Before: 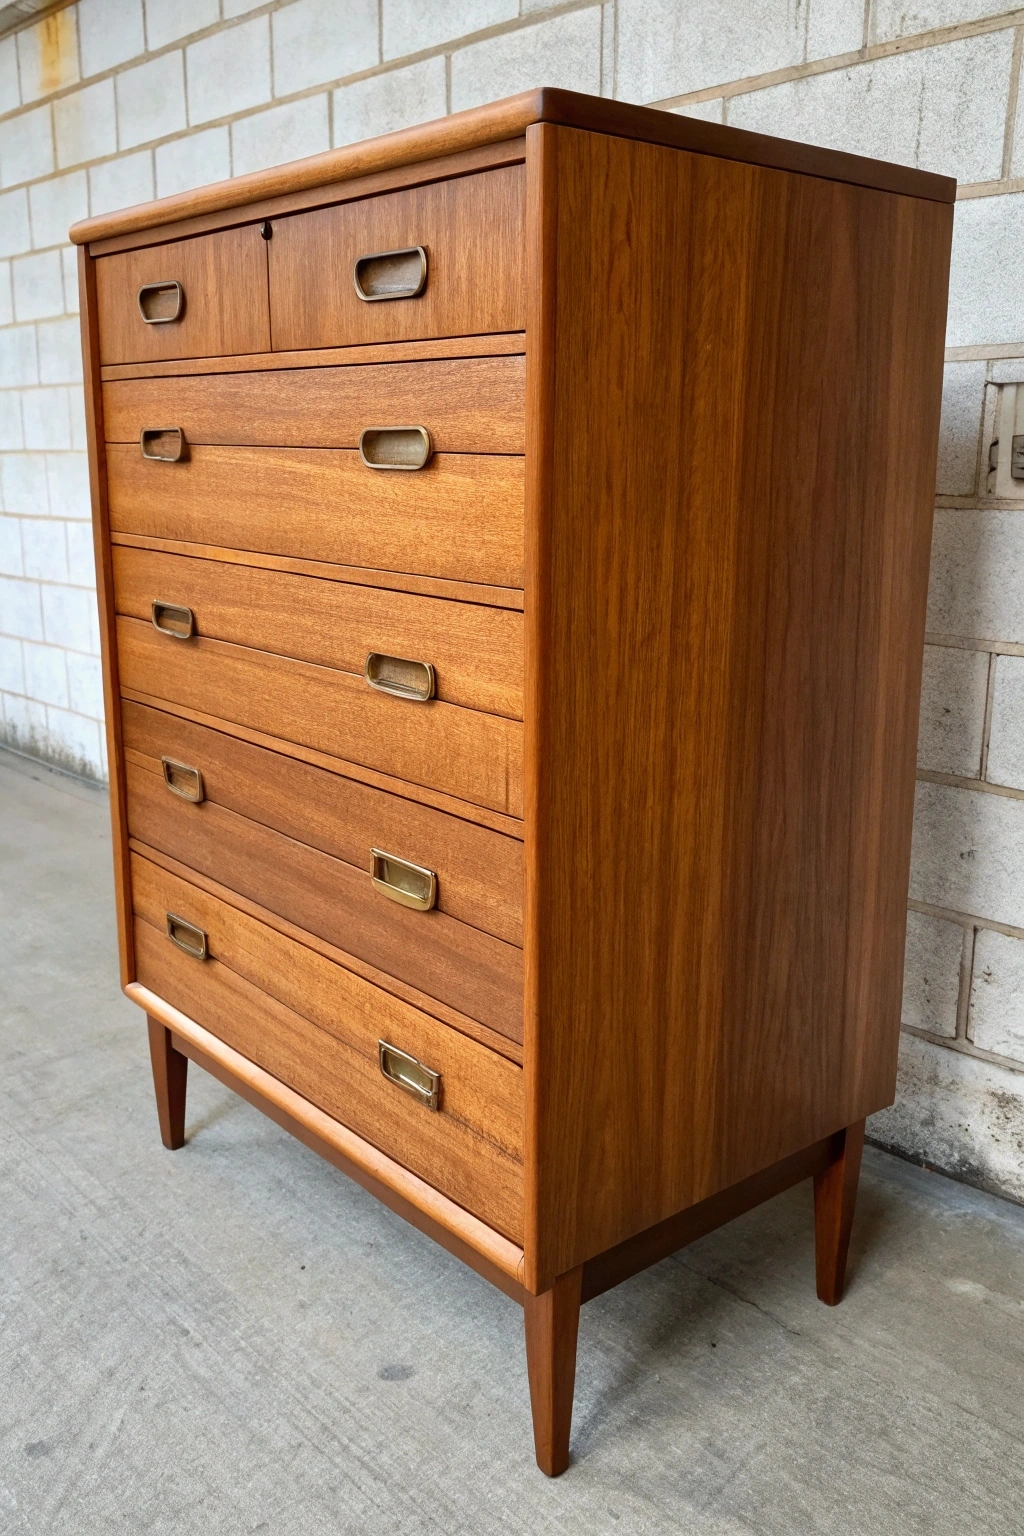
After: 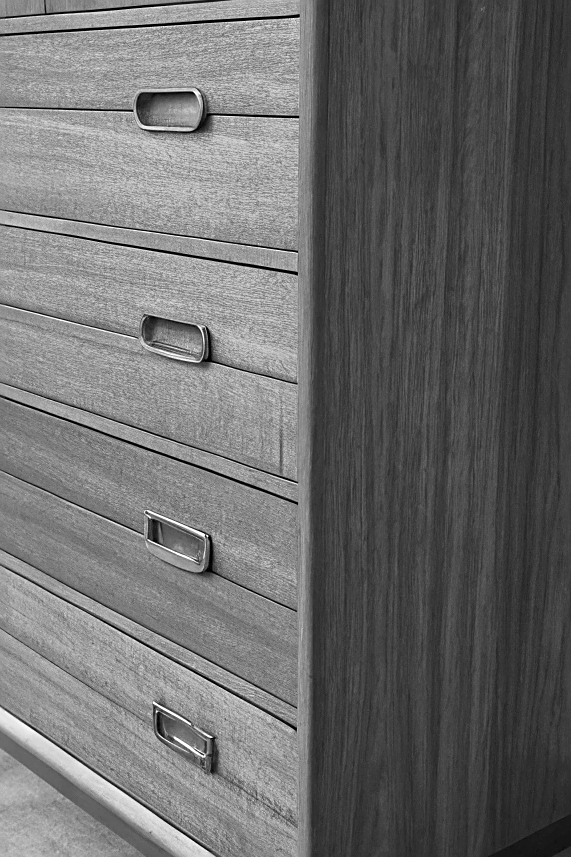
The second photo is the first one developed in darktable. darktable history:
sharpen: on, module defaults
crop and rotate: left 22.13%, top 22.054%, right 22.026%, bottom 22.102%
monochrome: a 1.94, b -0.638
